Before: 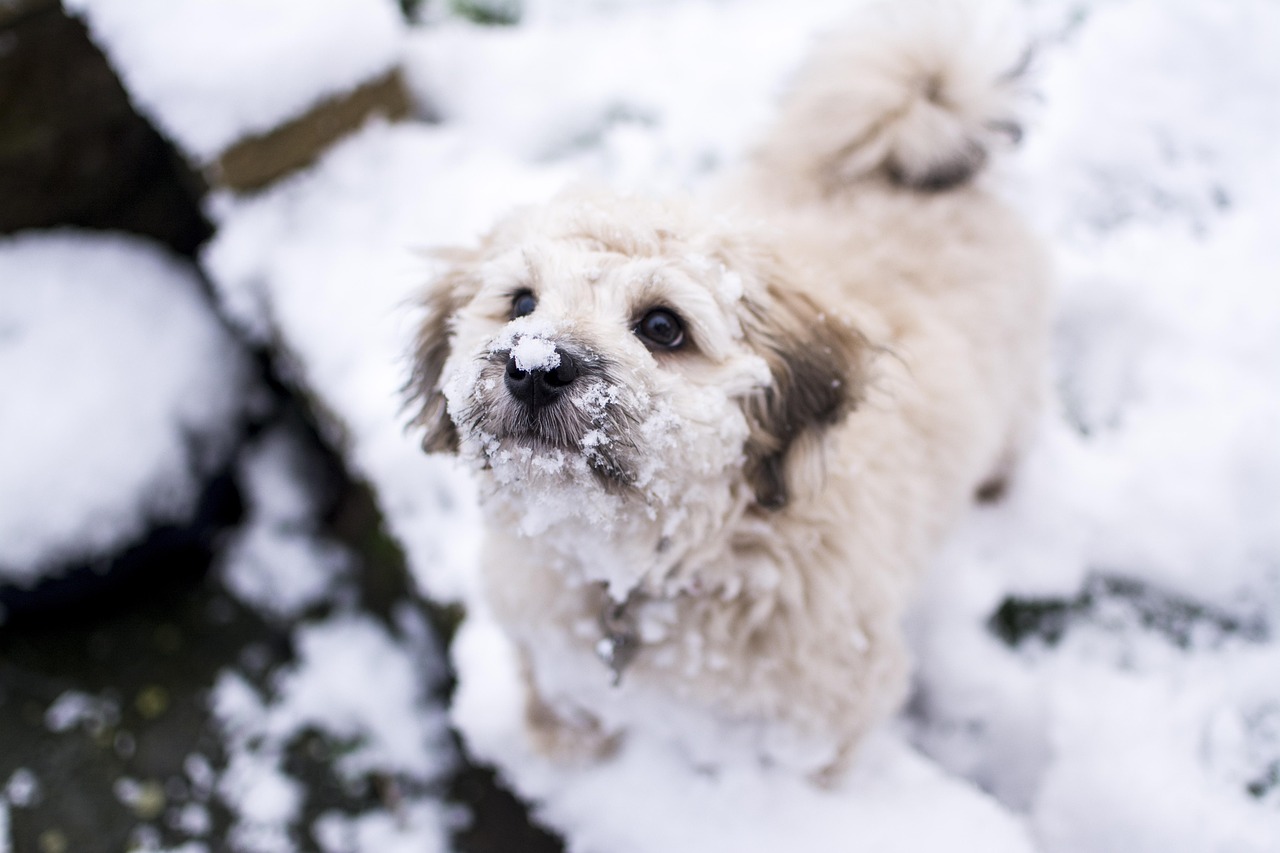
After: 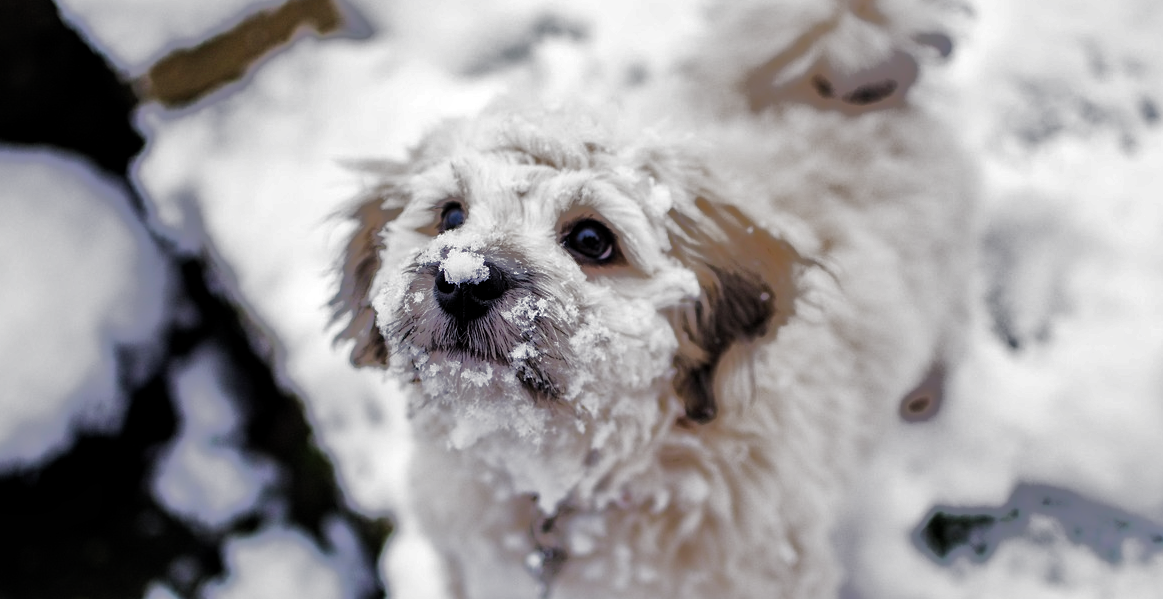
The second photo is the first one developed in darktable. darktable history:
crop: left 5.596%, top 10.314%, right 3.534%, bottom 19.395%
shadows and highlights: shadows 25, highlights -70
local contrast: mode bilateral grid, contrast 28, coarseness 16, detail 115%, midtone range 0.2
filmic rgb: black relative exposure -6.43 EV, white relative exposure 2.43 EV, threshold 3 EV, hardness 5.27, latitude 0.1%, contrast 1.425, highlights saturation mix 2%, preserve chrominance no, color science v5 (2021), contrast in shadows safe, contrast in highlights safe, enable highlight reconstruction true
